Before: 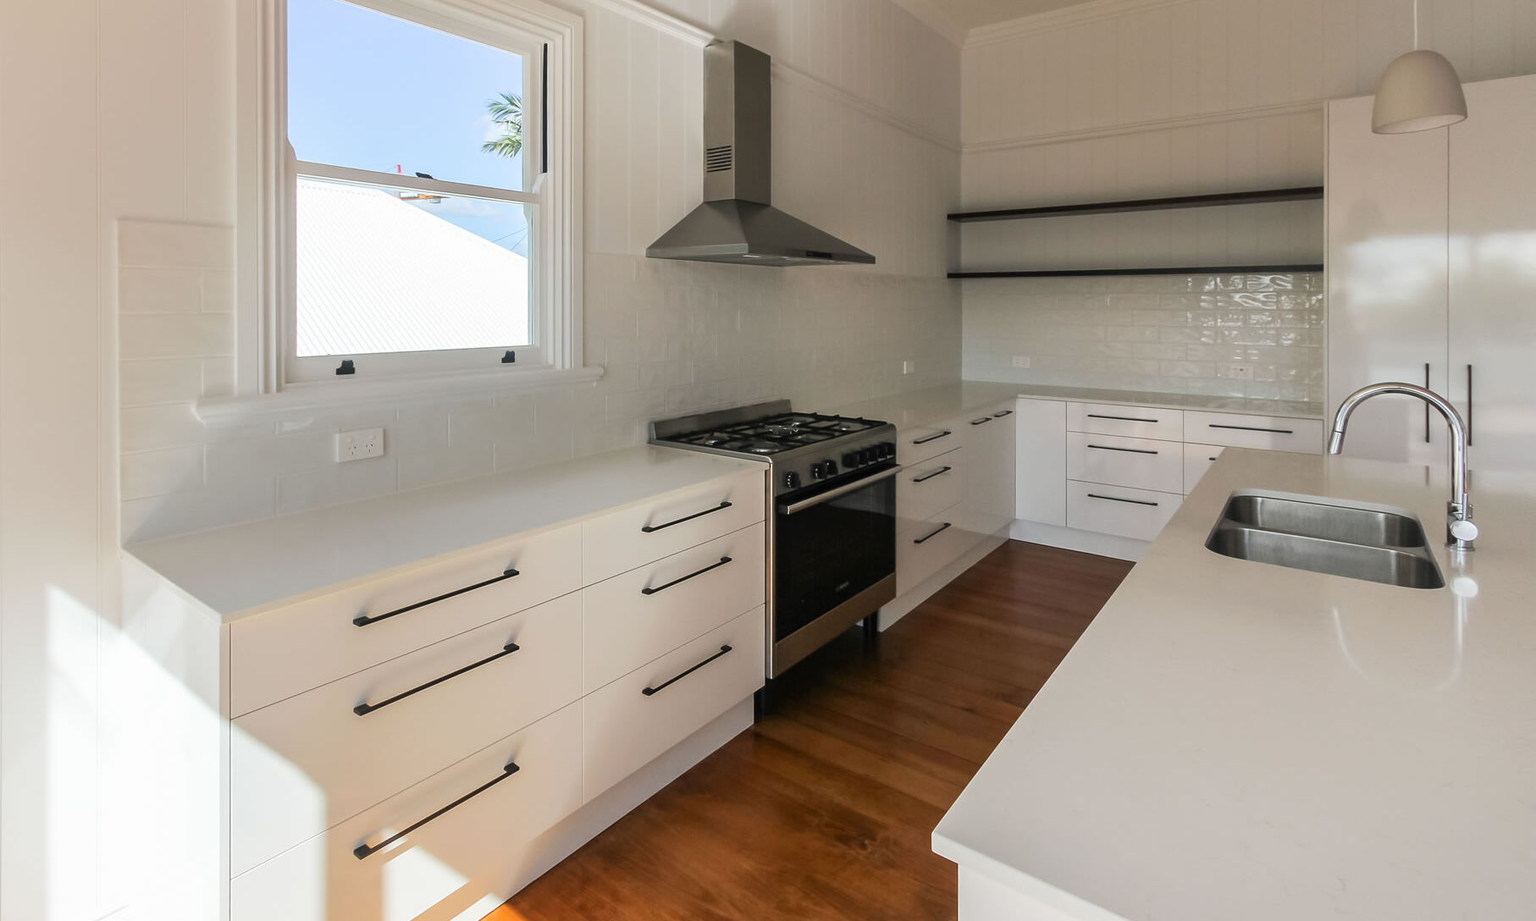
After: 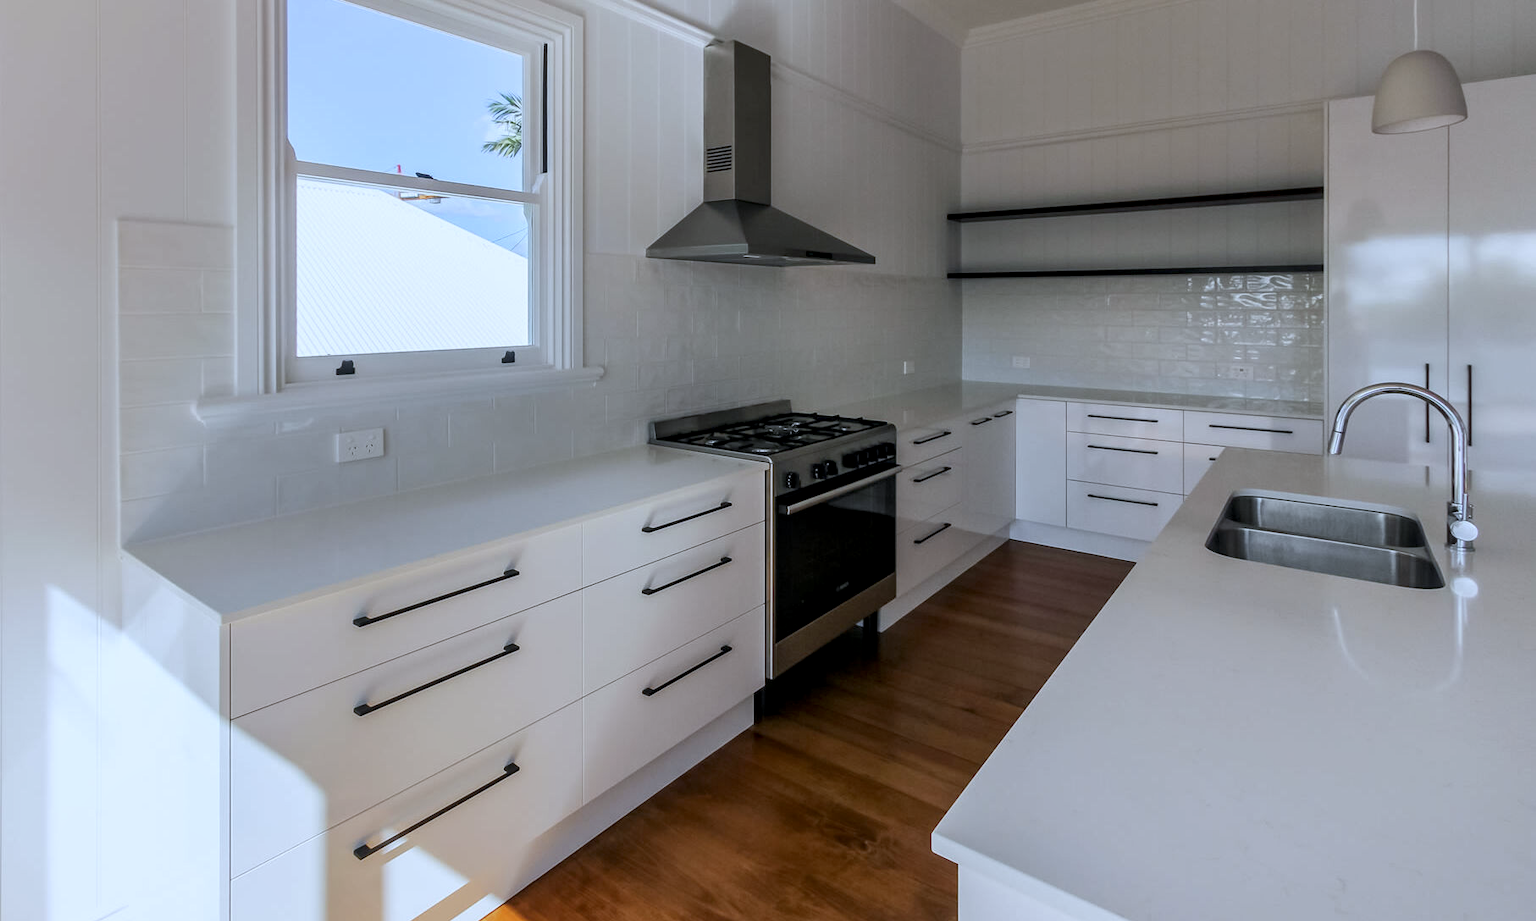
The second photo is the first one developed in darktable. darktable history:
exposure: exposure -0.293 EV, compensate highlight preservation false
local contrast: detail 130%
white balance: red 0.926, green 1.003, blue 1.133
